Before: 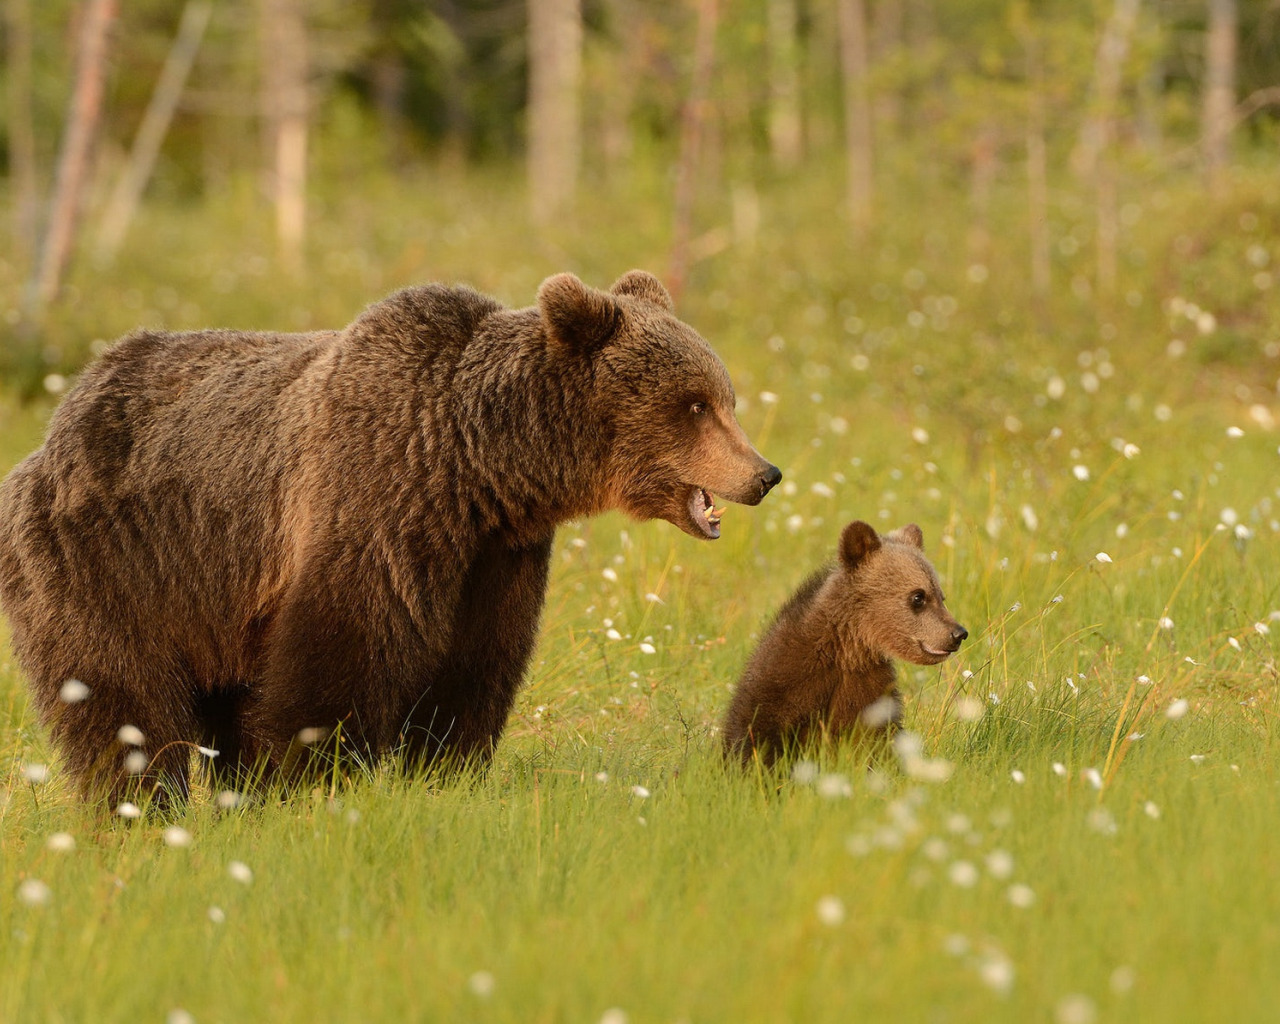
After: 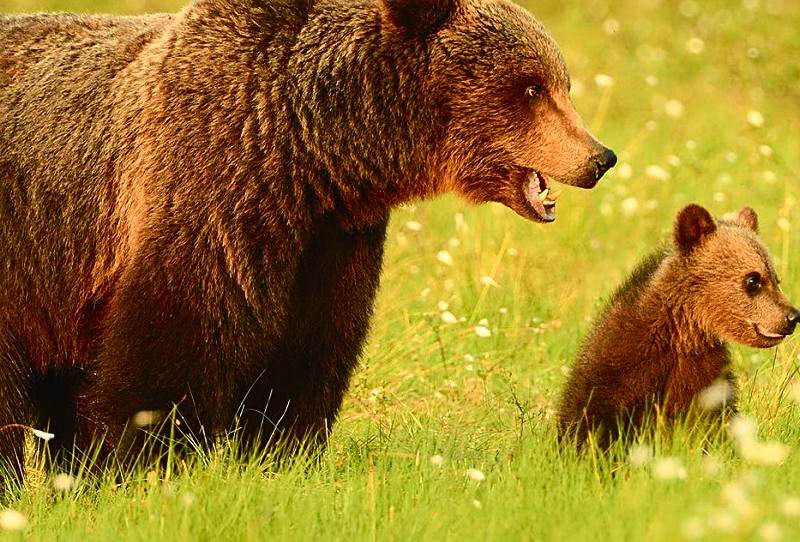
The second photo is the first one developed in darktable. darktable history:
tone curve: curves: ch0 [(0, 0.018) (0.162, 0.128) (0.434, 0.478) (0.667, 0.785) (0.819, 0.943) (1, 0.991)]; ch1 [(0, 0) (0.402, 0.36) (0.476, 0.449) (0.506, 0.505) (0.523, 0.518) (0.579, 0.626) (0.641, 0.668) (0.693, 0.745) (0.861, 0.934) (1, 1)]; ch2 [(0, 0) (0.424, 0.388) (0.483, 0.472) (0.503, 0.505) (0.521, 0.519) (0.547, 0.581) (0.582, 0.648) (0.699, 0.759) (0.997, 0.858)], color space Lab, independent channels, preserve colors none
crop: left 12.939%, top 31.009%, right 24.547%, bottom 16.056%
sharpen: on, module defaults
